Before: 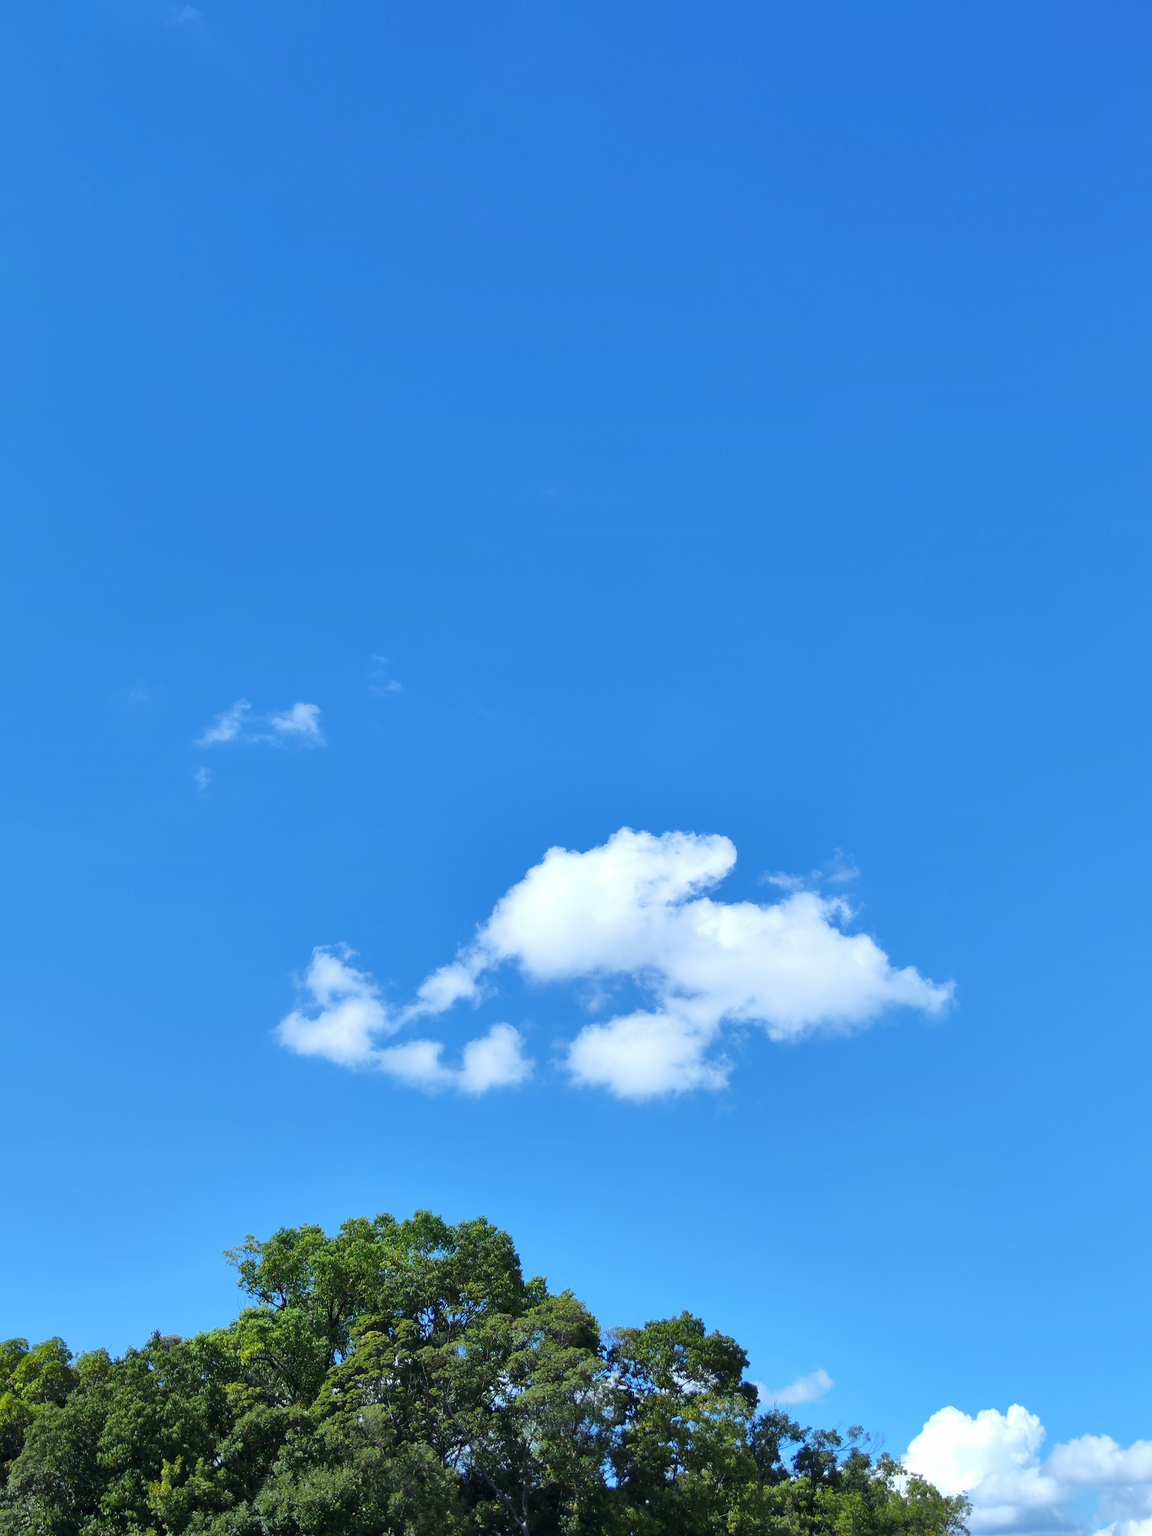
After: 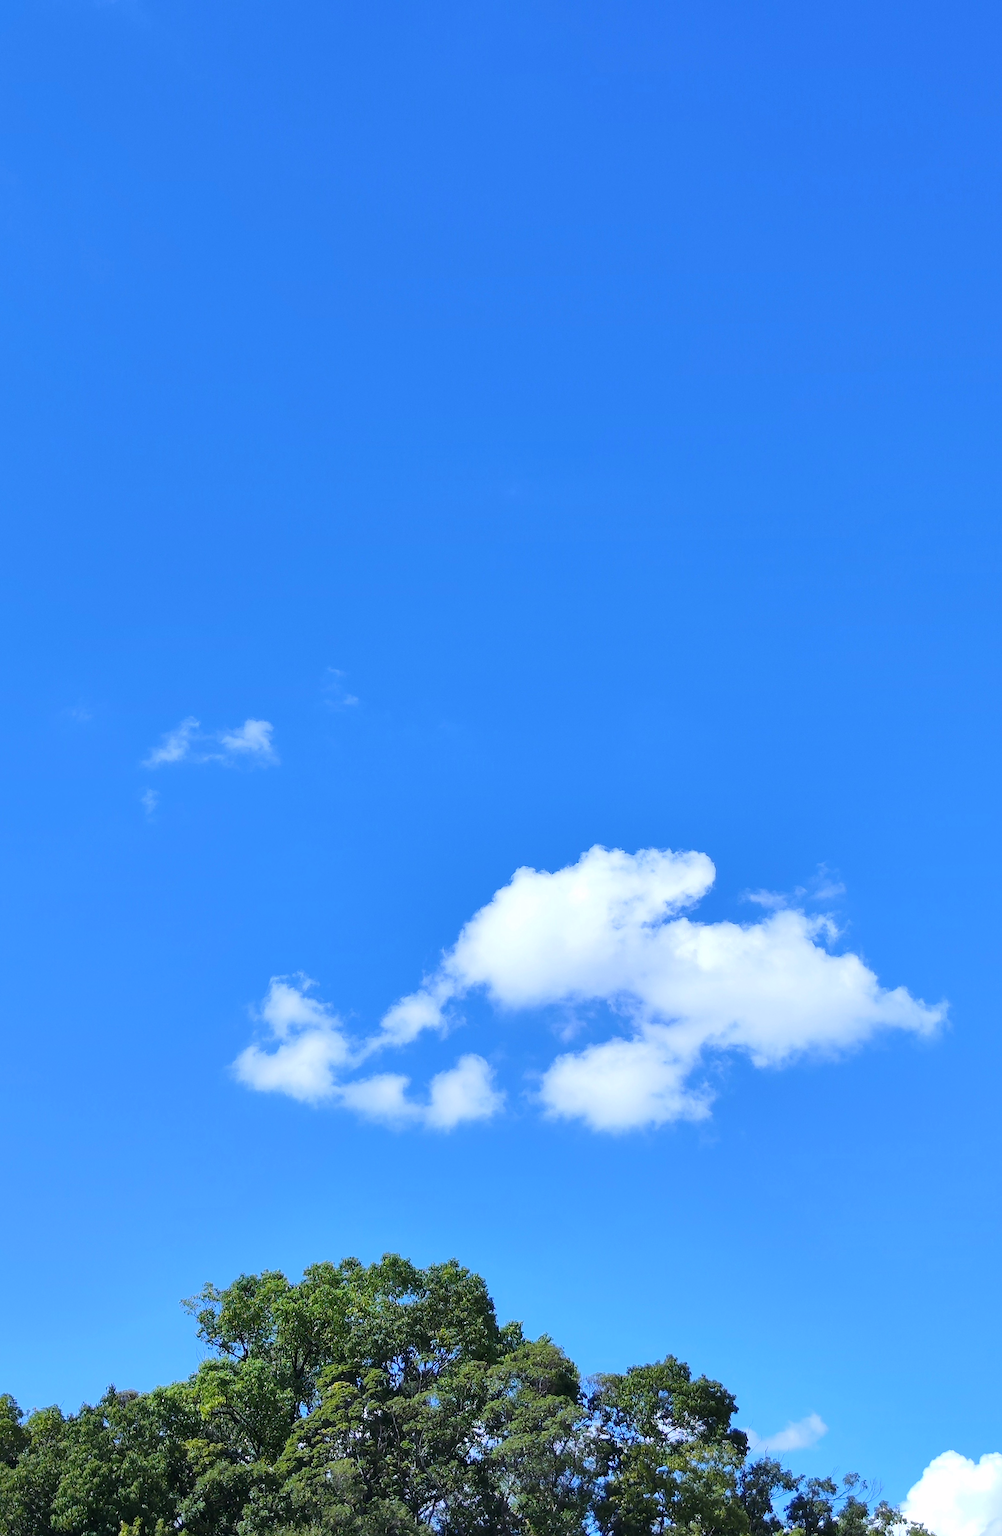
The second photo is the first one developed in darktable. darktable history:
white balance: red 1.004, blue 1.096
crop and rotate: angle 1°, left 4.281%, top 0.642%, right 11.383%, bottom 2.486%
sharpen: on, module defaults
